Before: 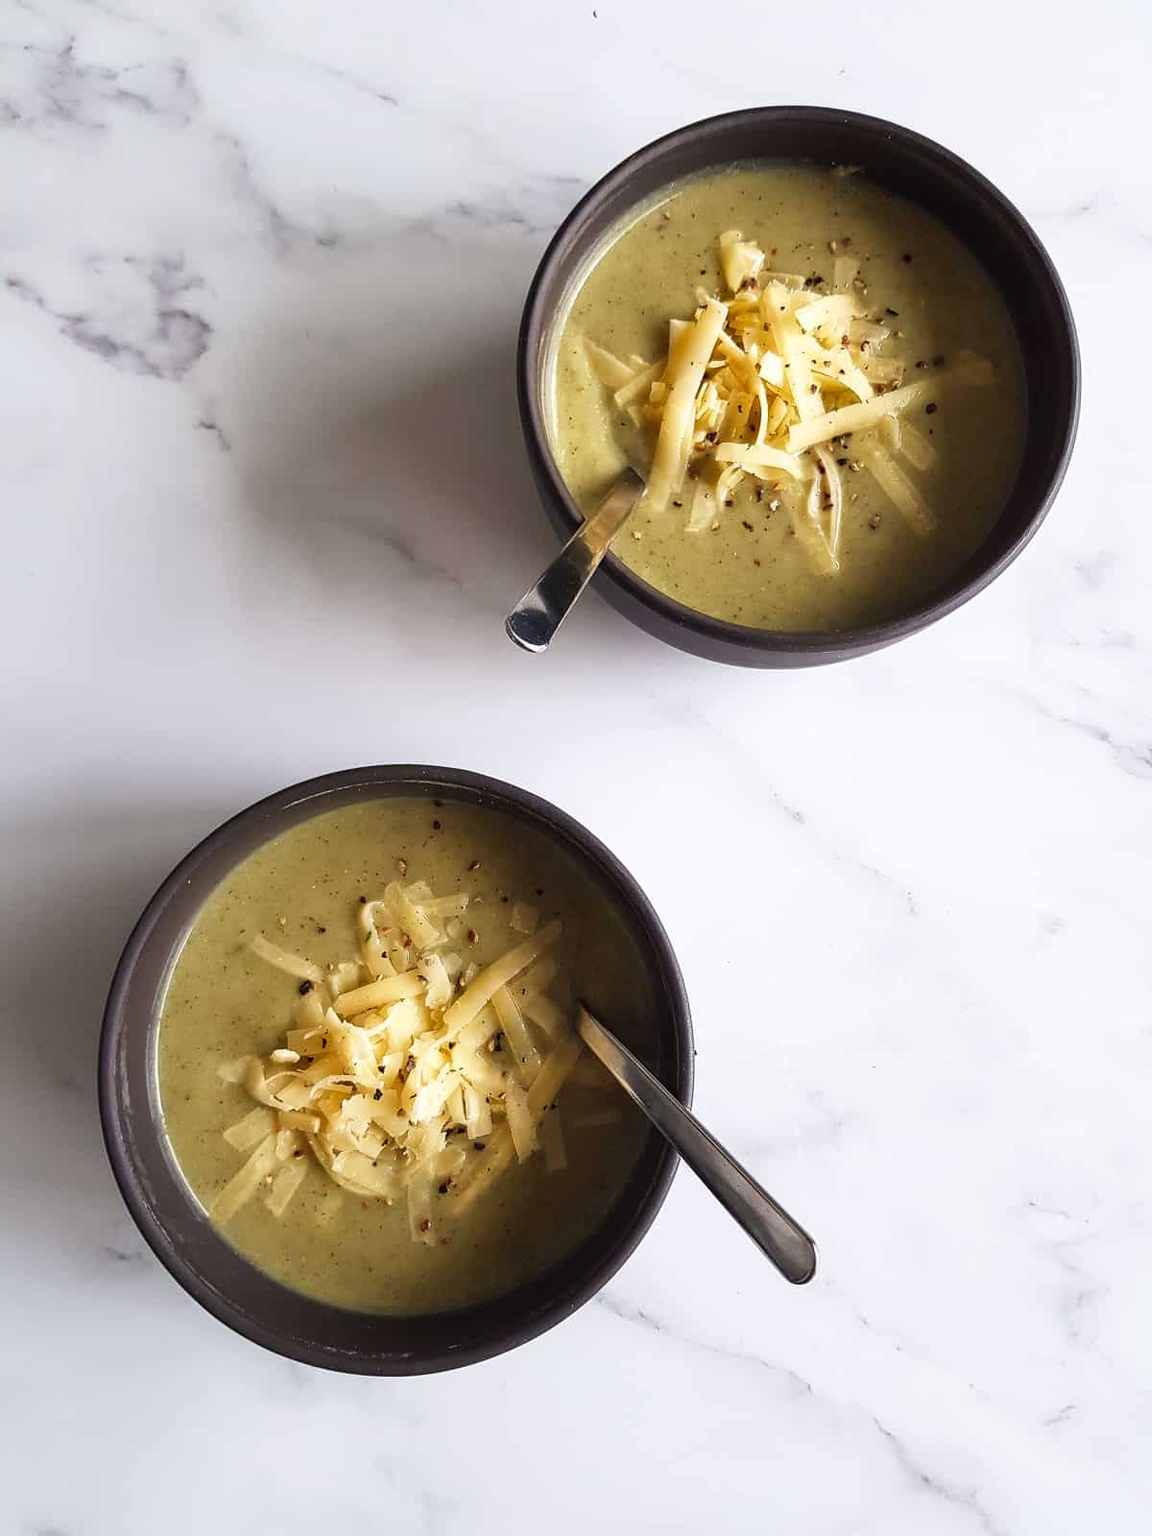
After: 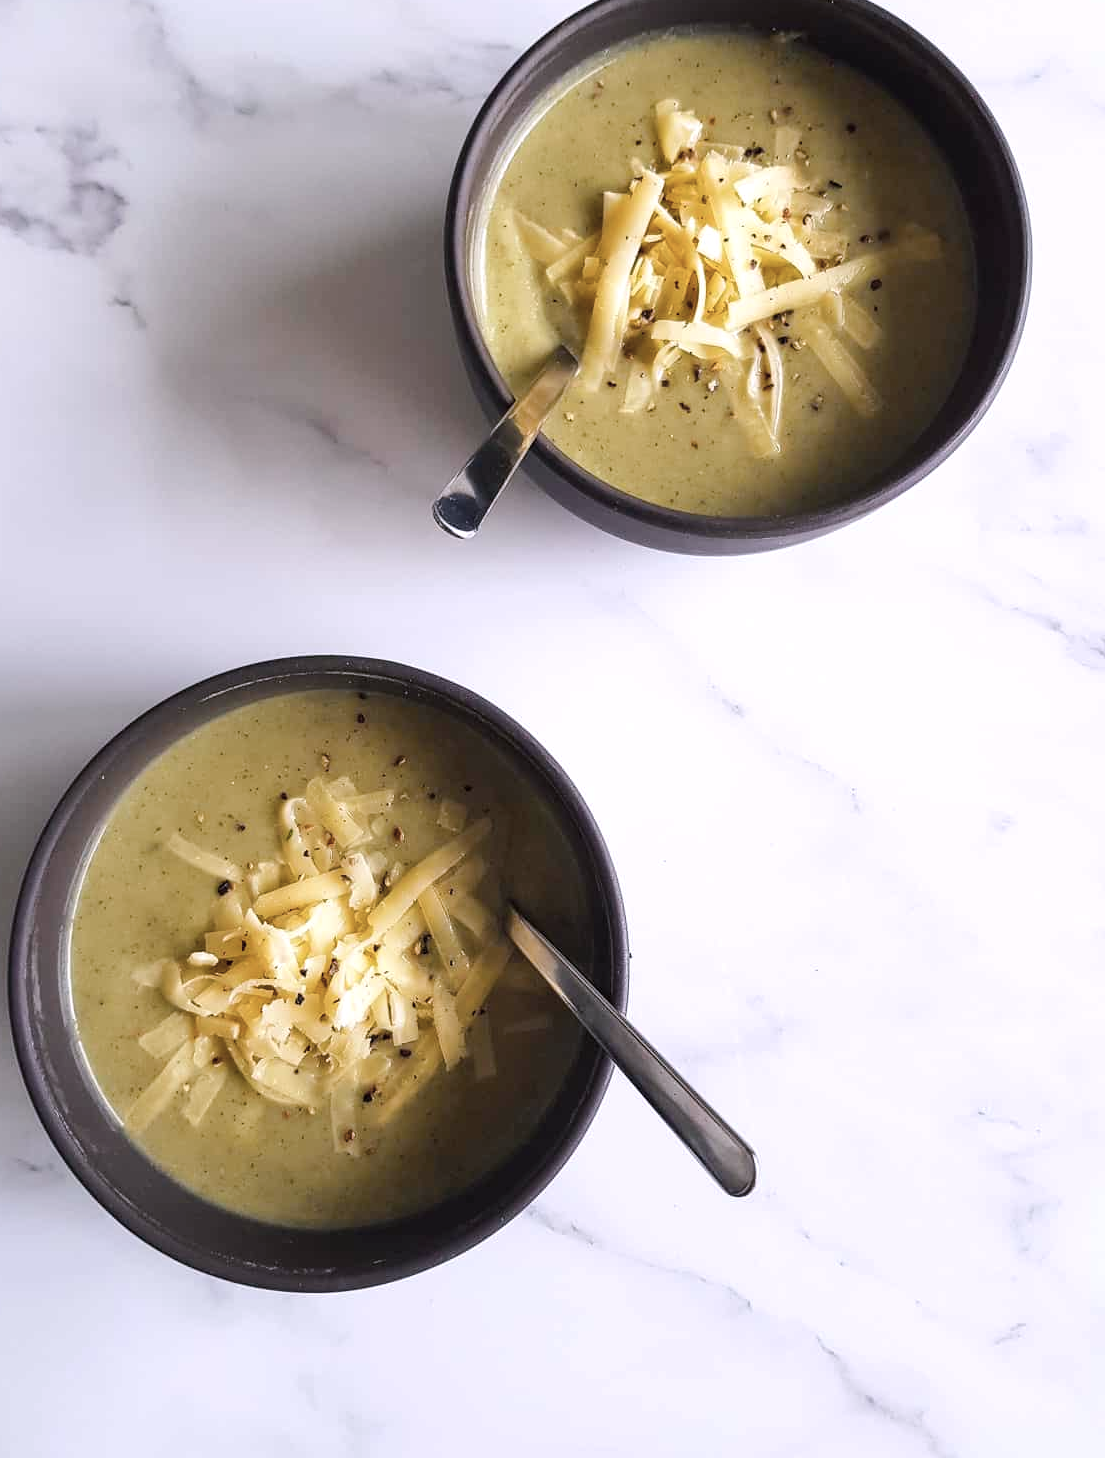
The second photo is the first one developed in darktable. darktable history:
color balance rgb: shadows lift › hue 85.26°, highlights gain › luminance 6.706%, highlights gain › chroma 0.881%, highlights gain › hue 48.65°, perceptual saturation grading › global saturation 30.888%, perceptual brilliance grading › mid-tones 10.892%, perceptual brilliance grading › shadows 14.478%, global vibrance 15.007%
color calibration: x 0.372, y 0.387, temperature 4285.78 K
crop and rotate: left 7.891%, top 8.864%
color correction: highlights a* 5.5, highlights b* 5.16, saturation 0.626
